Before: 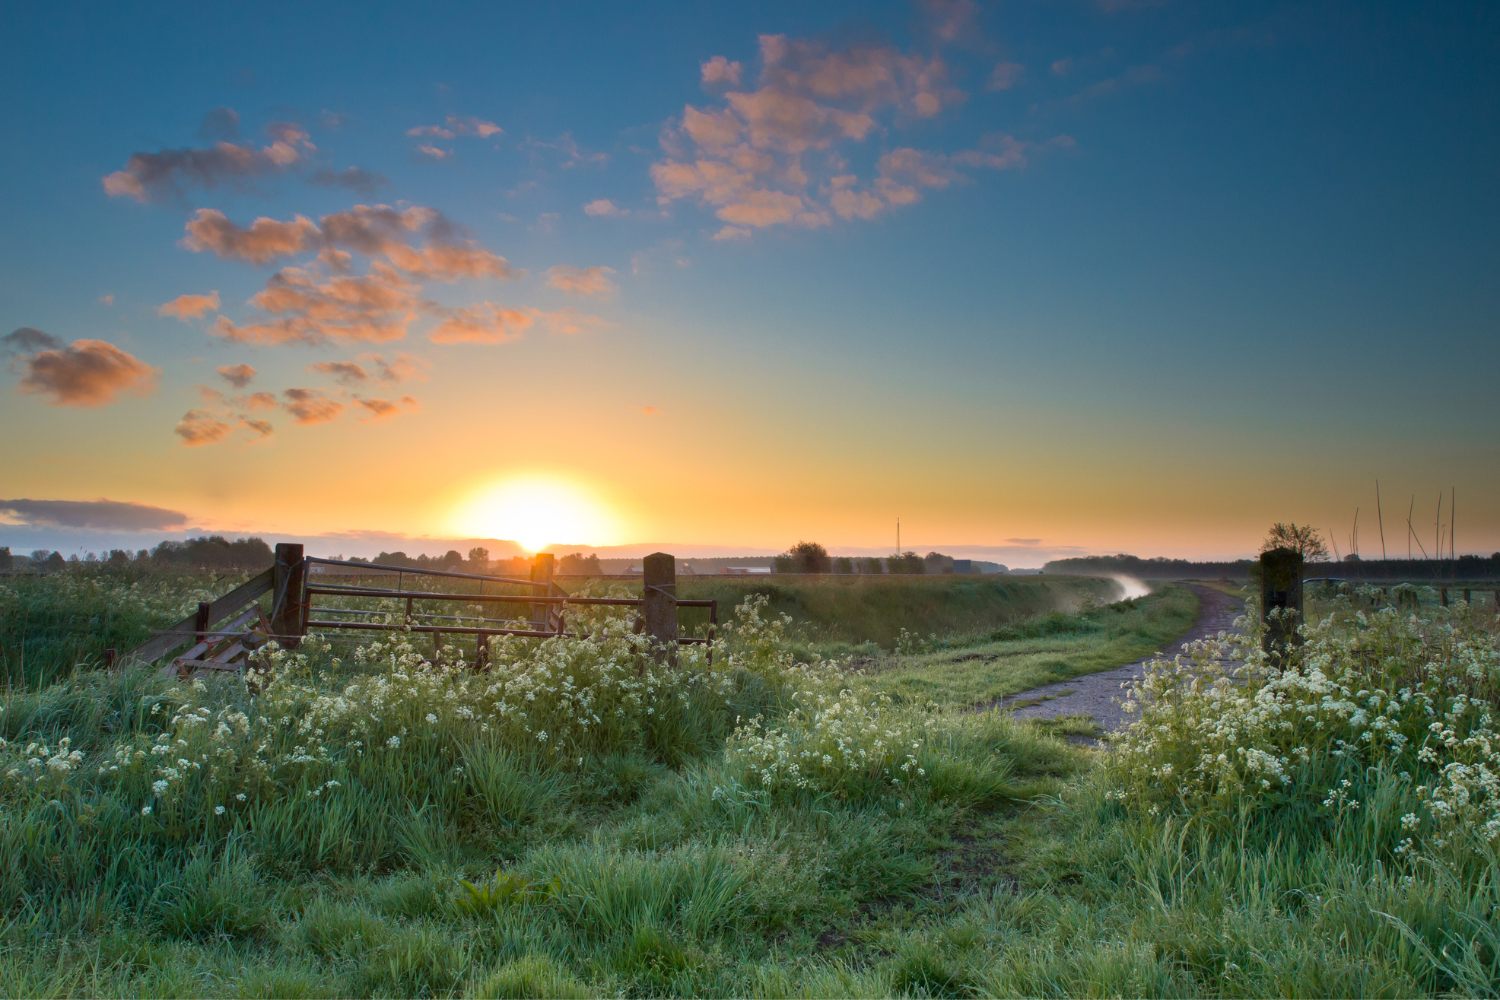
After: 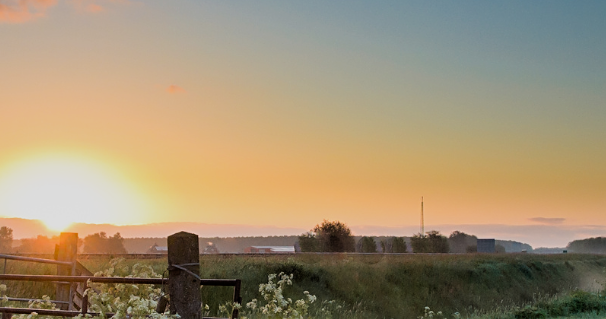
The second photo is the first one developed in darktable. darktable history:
crop: left 31.751%, top 32.172%, right 27.8%, bottom 35.83%
sharpen: on, module defaults
filmic rgb: black relative exposure -5 EV, hardness 2.88, contrast 1.1, highlights saturation mix -20%
